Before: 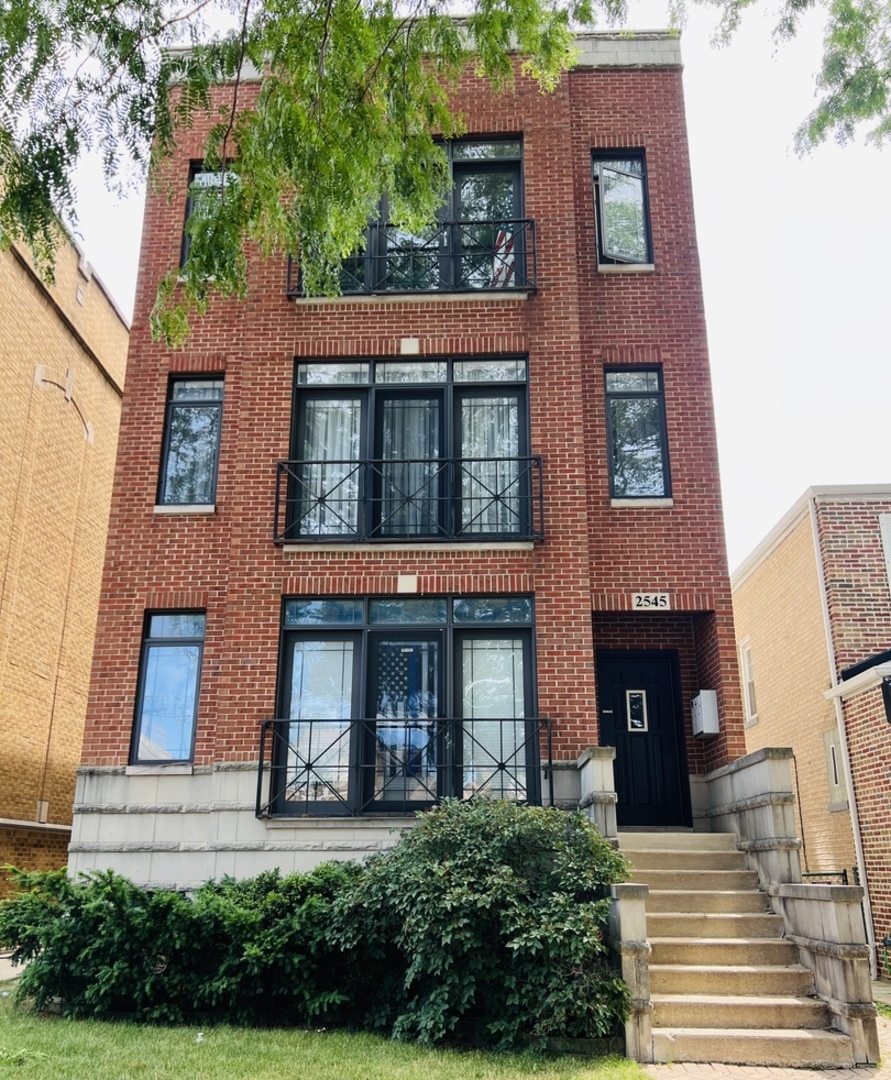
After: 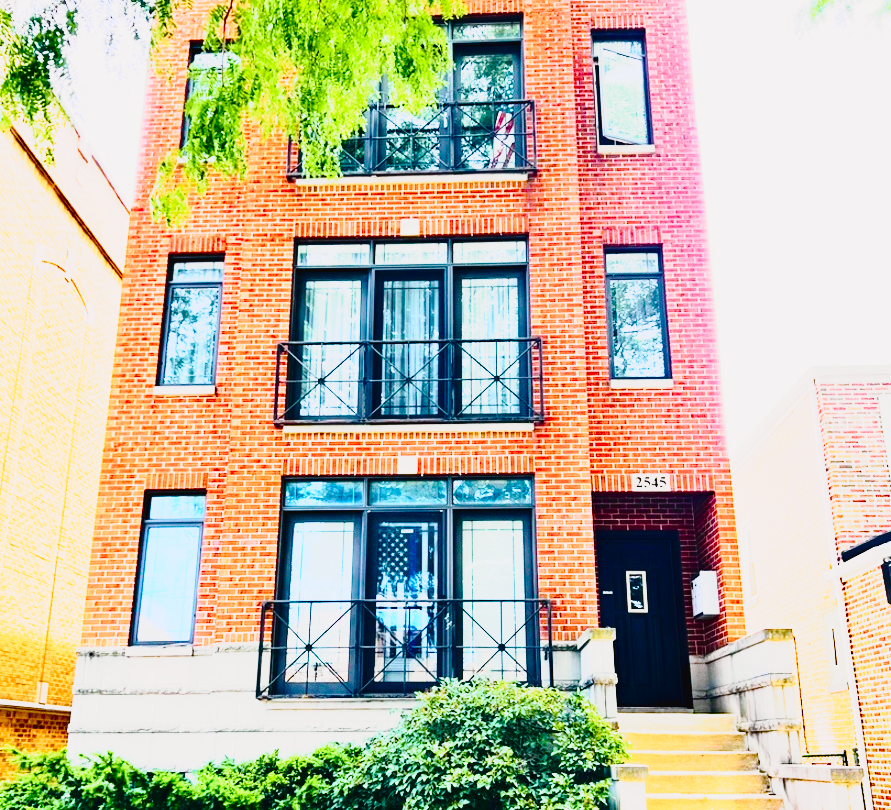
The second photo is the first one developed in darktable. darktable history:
base curve: curves: ch0 [(0, 0) (0.028, 0.03) (0.121, 0.232) (0.46, 0.748) (0.859, 0.968) (1, 1)], preserve colors none
haze removal: compatibility mode true, adaptive false
crop: top 11.038%, bottom 13.962%
exposure: exposure 1 EV, compensate highlight preservation false
color balance rgb: perceptual saturation grading › global saturation 20%, perceptual saturation grading › highlights -25%, perceptual saturation grading › shadows 25%
tone curve: curves: ch0 [(0, 0.023) (0.132, 0.075) (0.256, 0.2) (0.463, 0.494) (0.699, 0.816) (0.813, 0.898) (1, 0.943)]; ch1 [(0, 0) (0.32, 0.306) (0.441, 0.41) (0.476, 0.466) (0.498, 0.5) (0.518, 0.519) (0.546, 0.571) (0.604, 0.651) (0.733, 0.817) (1, 1)]; ch2 [(0, 0) (0.312, 0.313) (0.431, 0.425) (0.483, 0.477) (0.503, 0.503) (0.526, 0.507) (0.564, 0.575) (0.614, 0.695) (0.713, 0.767) (0.985, 0.966)], color space Lab, independent channels
color correction: saturation 1.1
